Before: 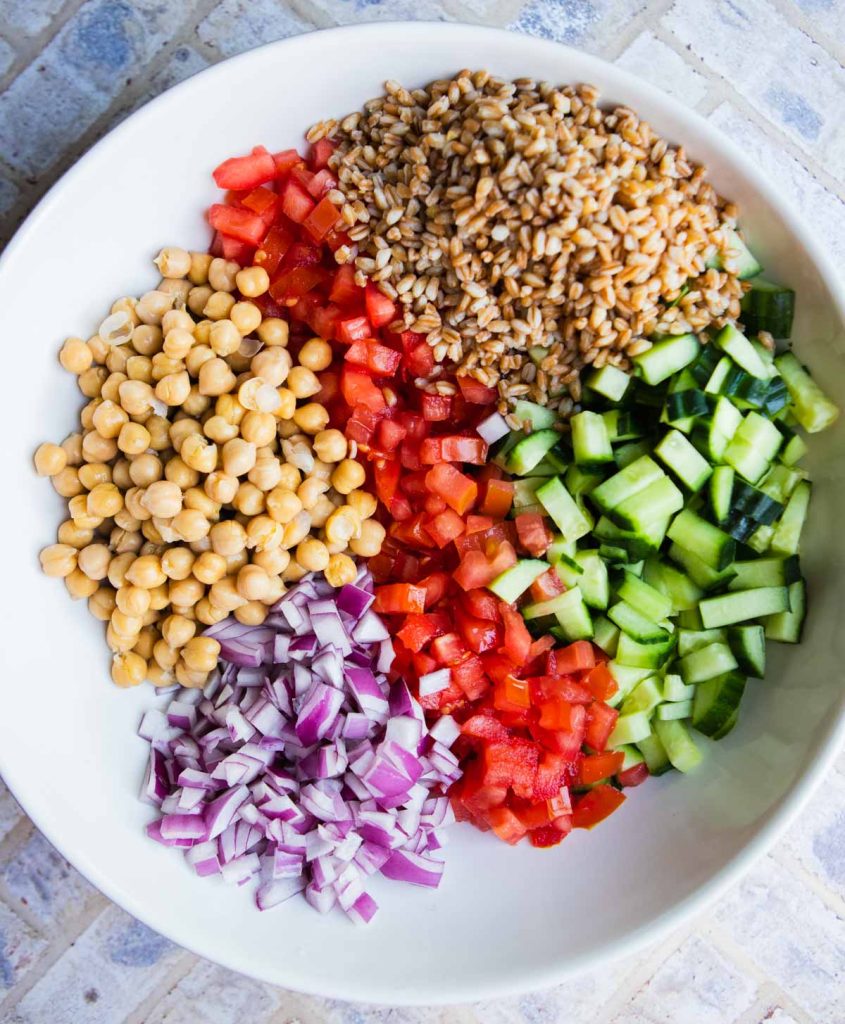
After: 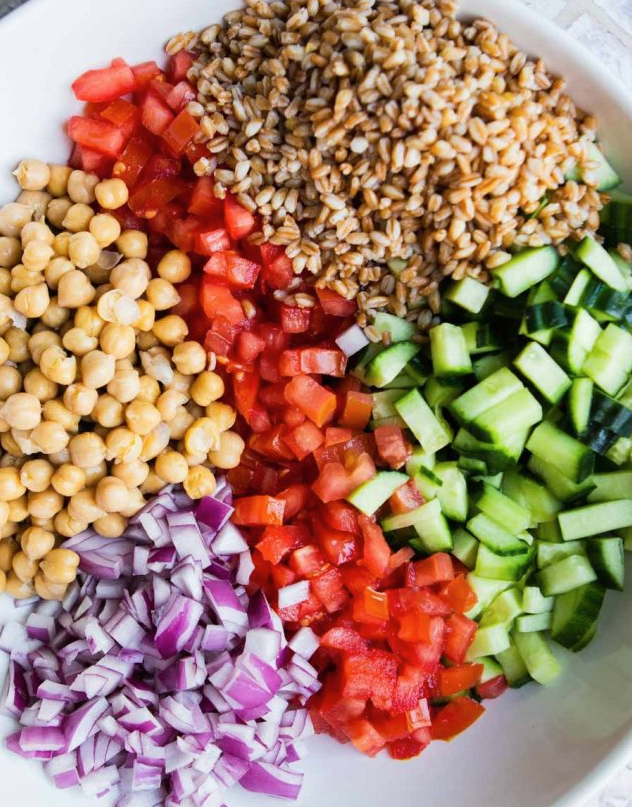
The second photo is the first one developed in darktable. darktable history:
crop: left 16.768%, top 8.653%, right 8.362%, bottom 12.485%
contrast brightness saturation: contrast 0.01, saturation -0.05
